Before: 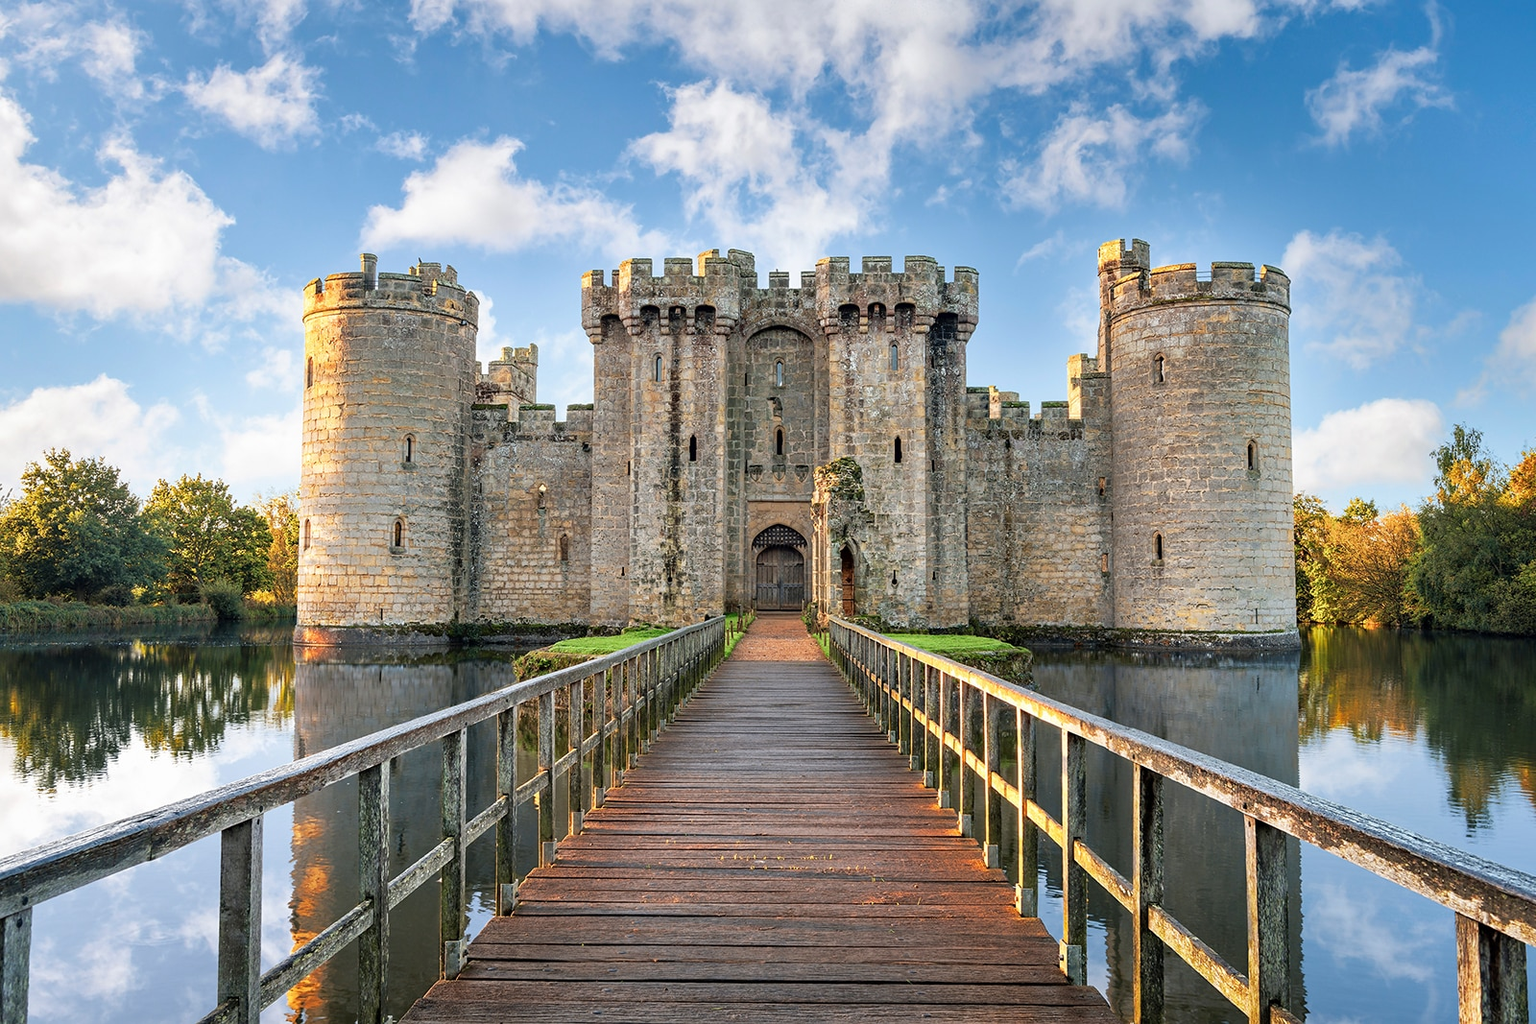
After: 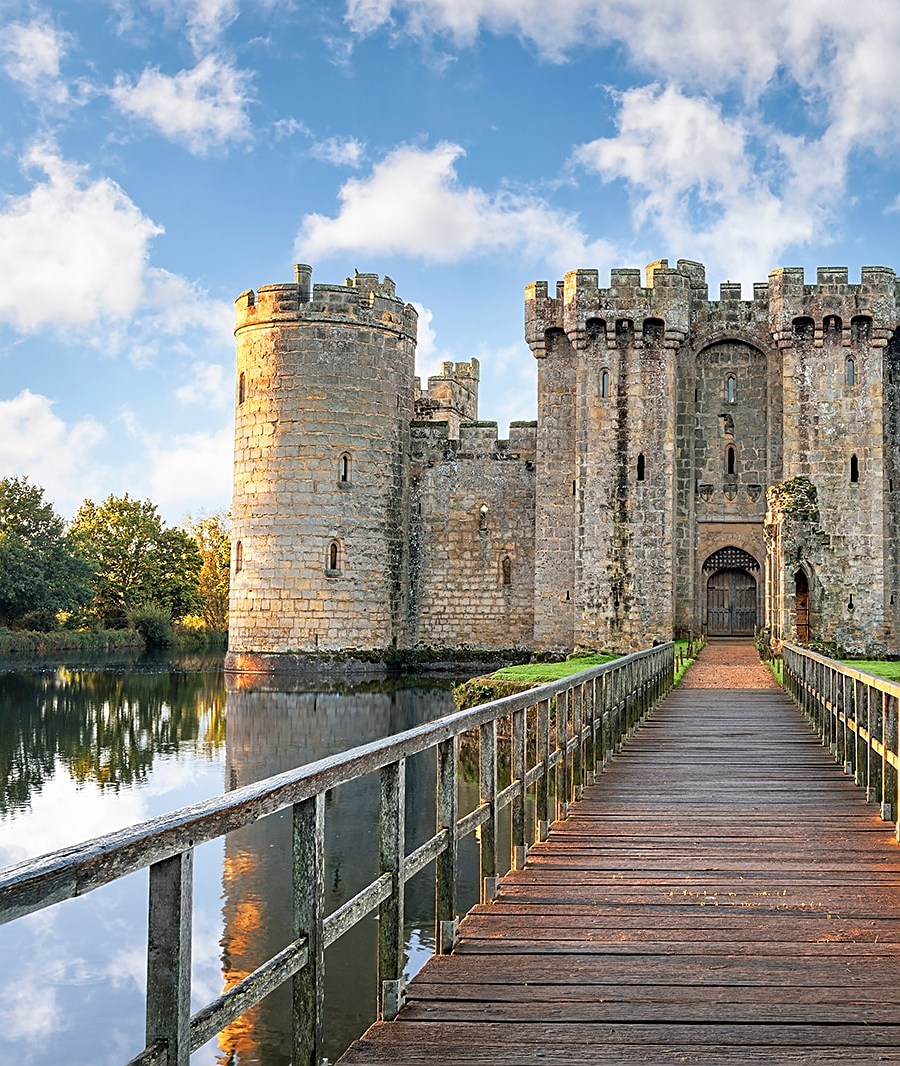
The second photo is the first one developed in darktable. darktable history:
sharpen: on, module defaults
rotate and perspective: automatic cropping original format, crop left 0, crop top 0
crop: left 5.114%, right 38.589%
